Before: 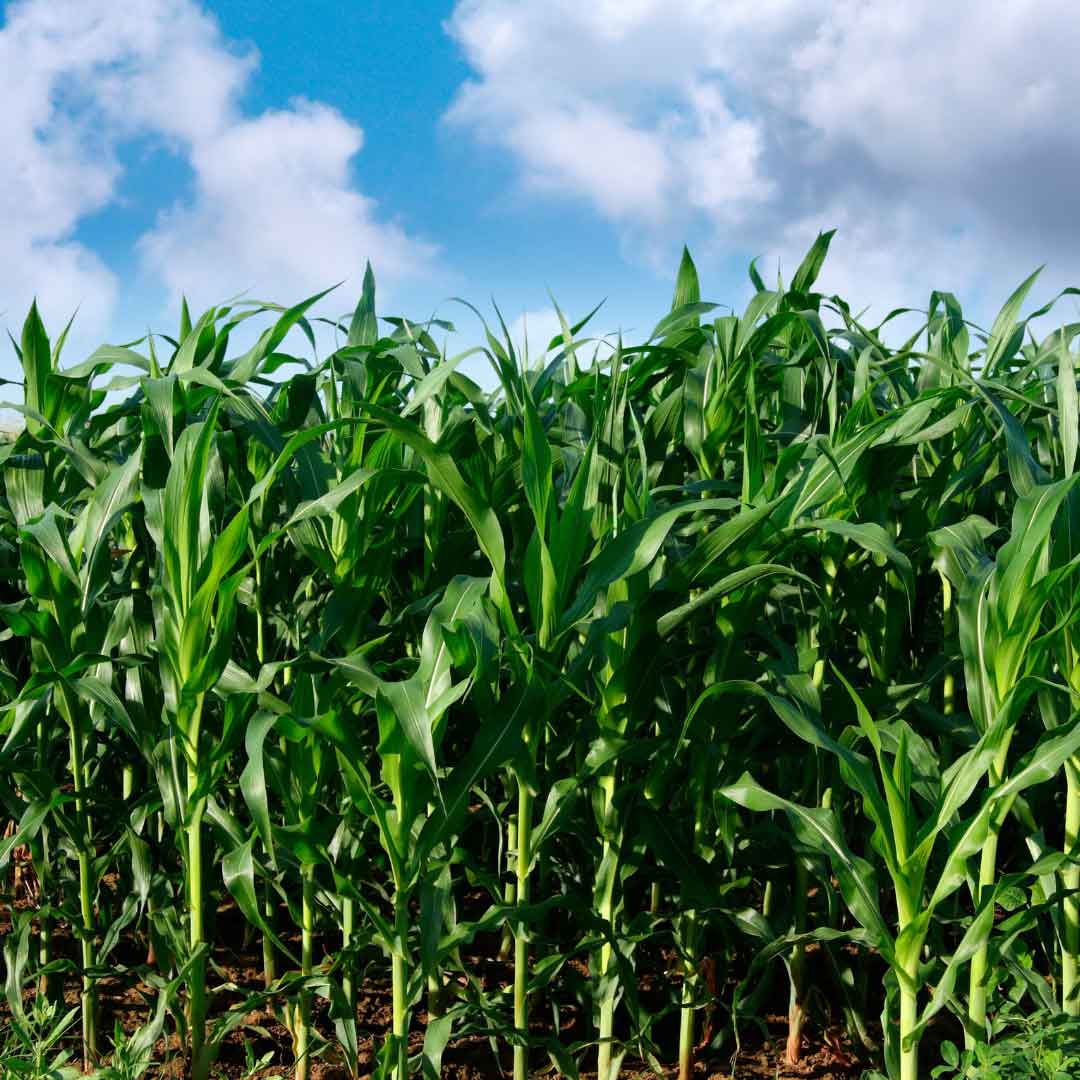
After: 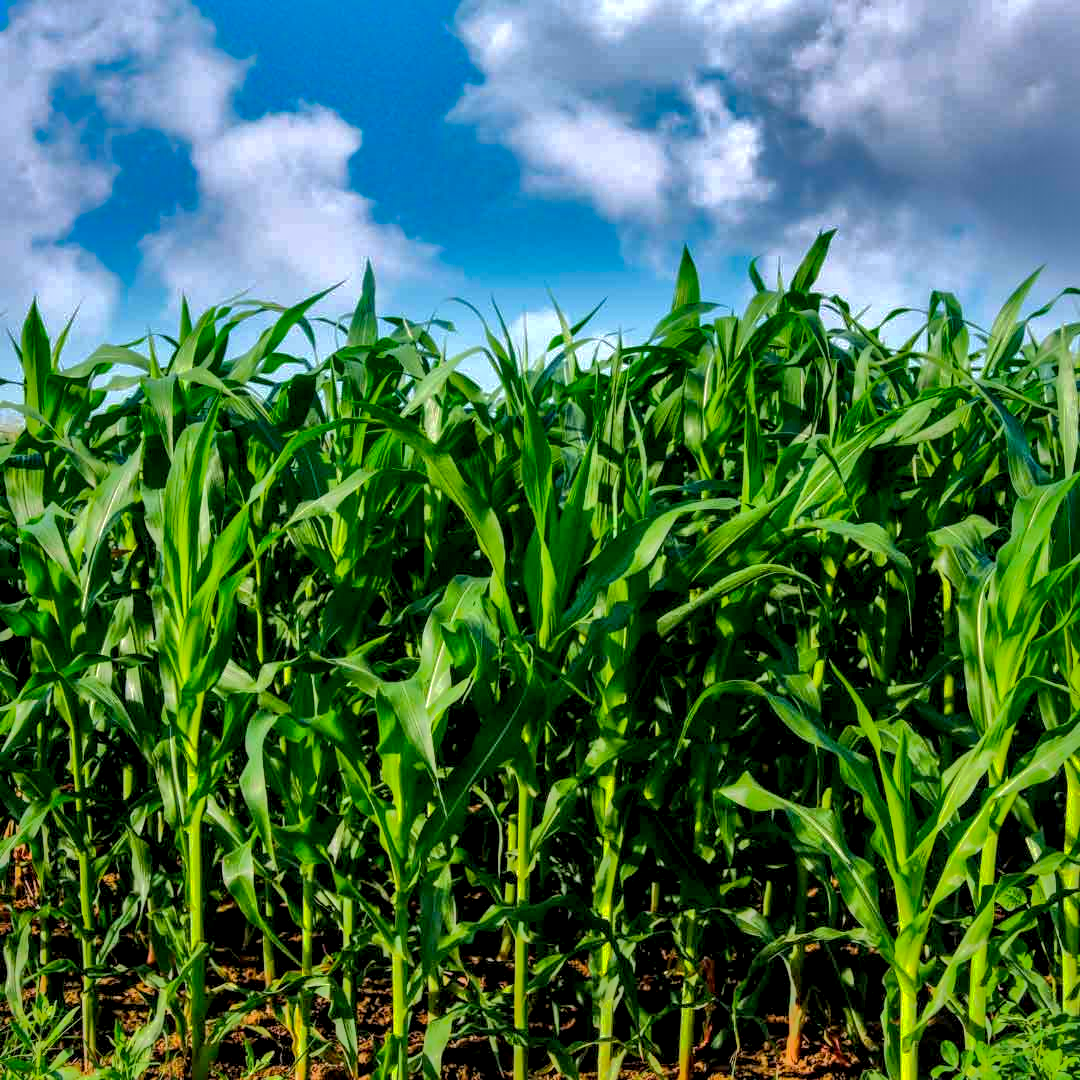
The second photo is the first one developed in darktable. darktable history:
local contrast: highlights 79%, shadows 56%, detail 175%, midtone range 0.428
white balance: emerald 1
shadows and highlights: shadows 38.43, highlights -74.54
color balance rgb: perceptual saturation grading › global saturation 25%, perceptual brilliance grading › mid-tones 10%, perceptual brilliance grading › shadows 15%, global vibrance 20%
